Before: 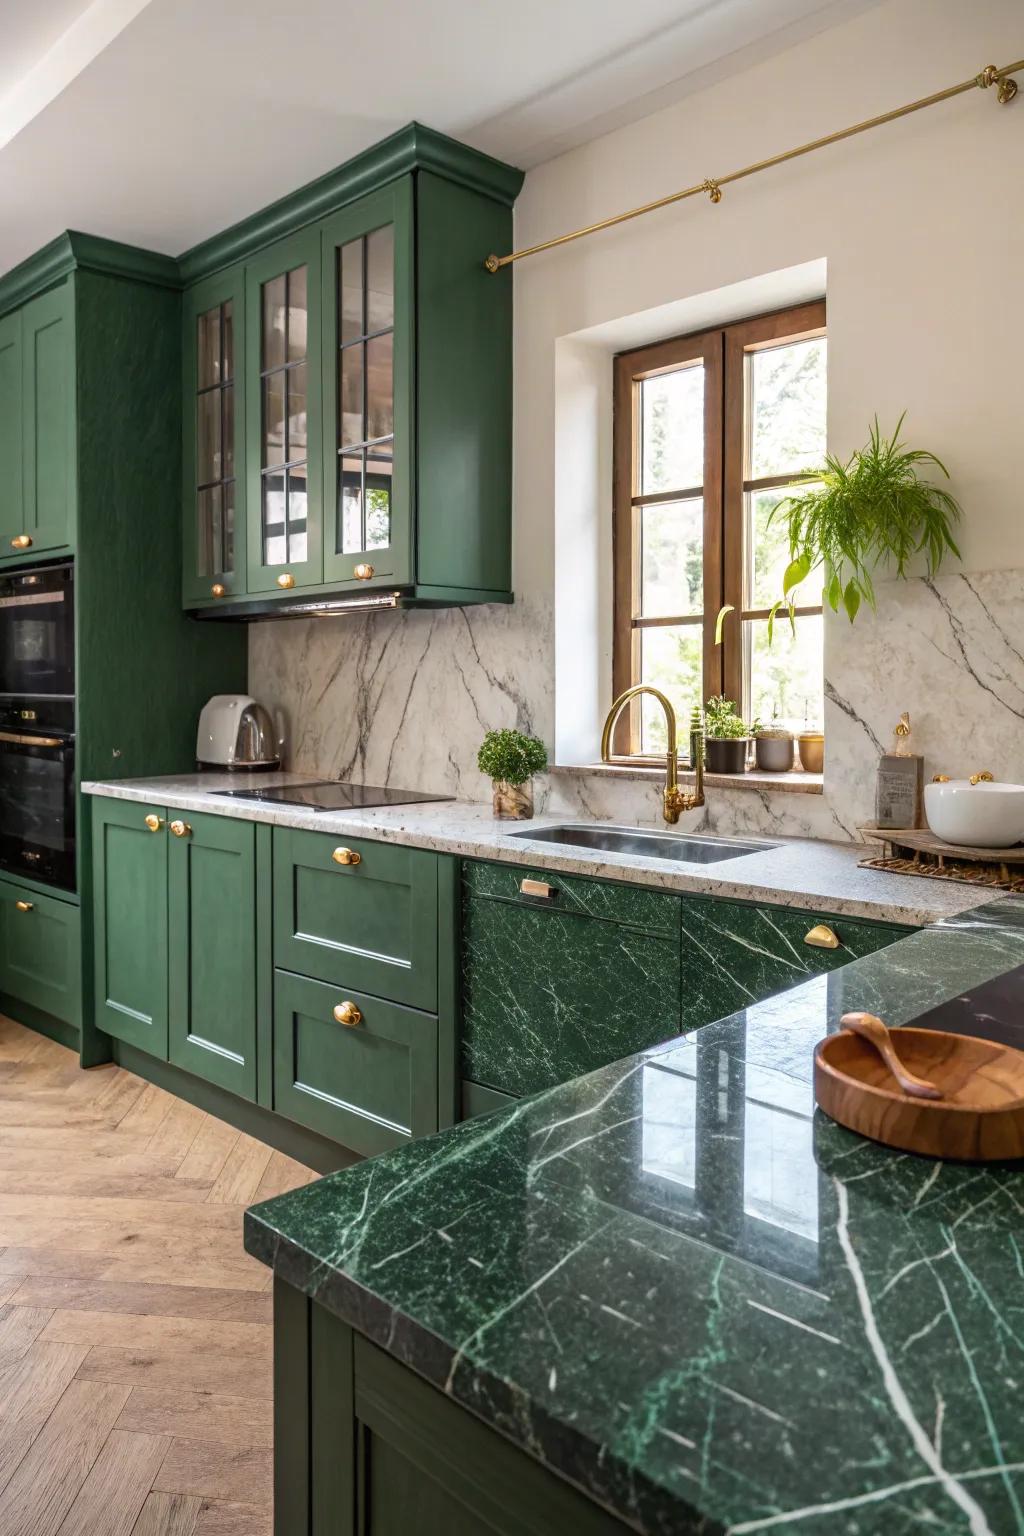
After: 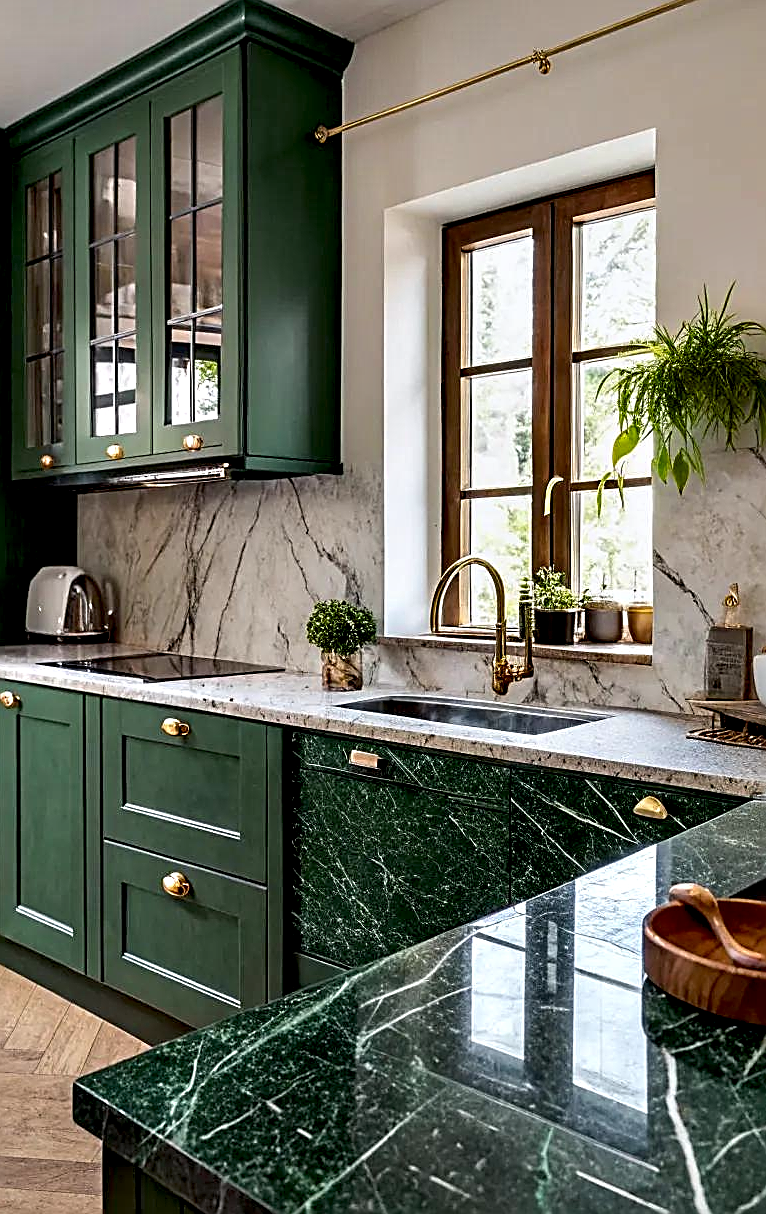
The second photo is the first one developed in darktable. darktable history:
sharpen: amount 1.012
crop: left 16.747%, top 8.458%, right 8.395%, bottom 12.505%
contrast equalizer: y [[0.6 ×6], [0.55 ×6], [0 ×6], [0 ×6], [0 ×6]]
exposure: black level correction 0.011, exposure -0.474 EV, compensate exposure bias true, compensate highlight preservation false
